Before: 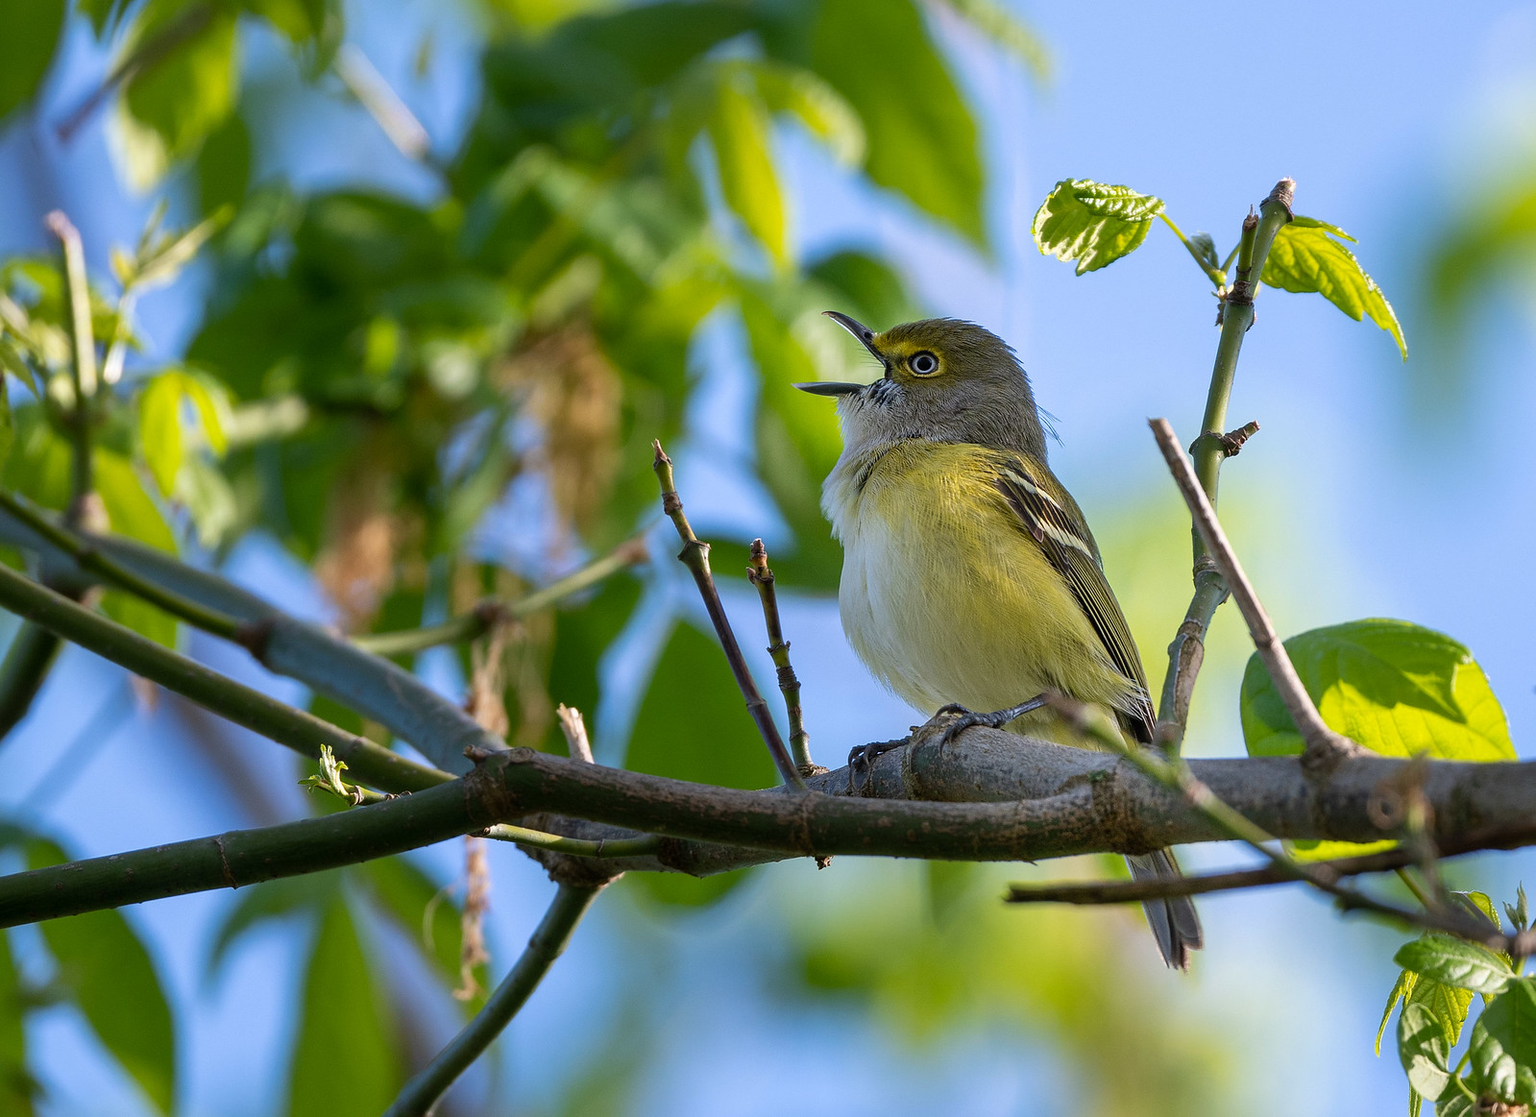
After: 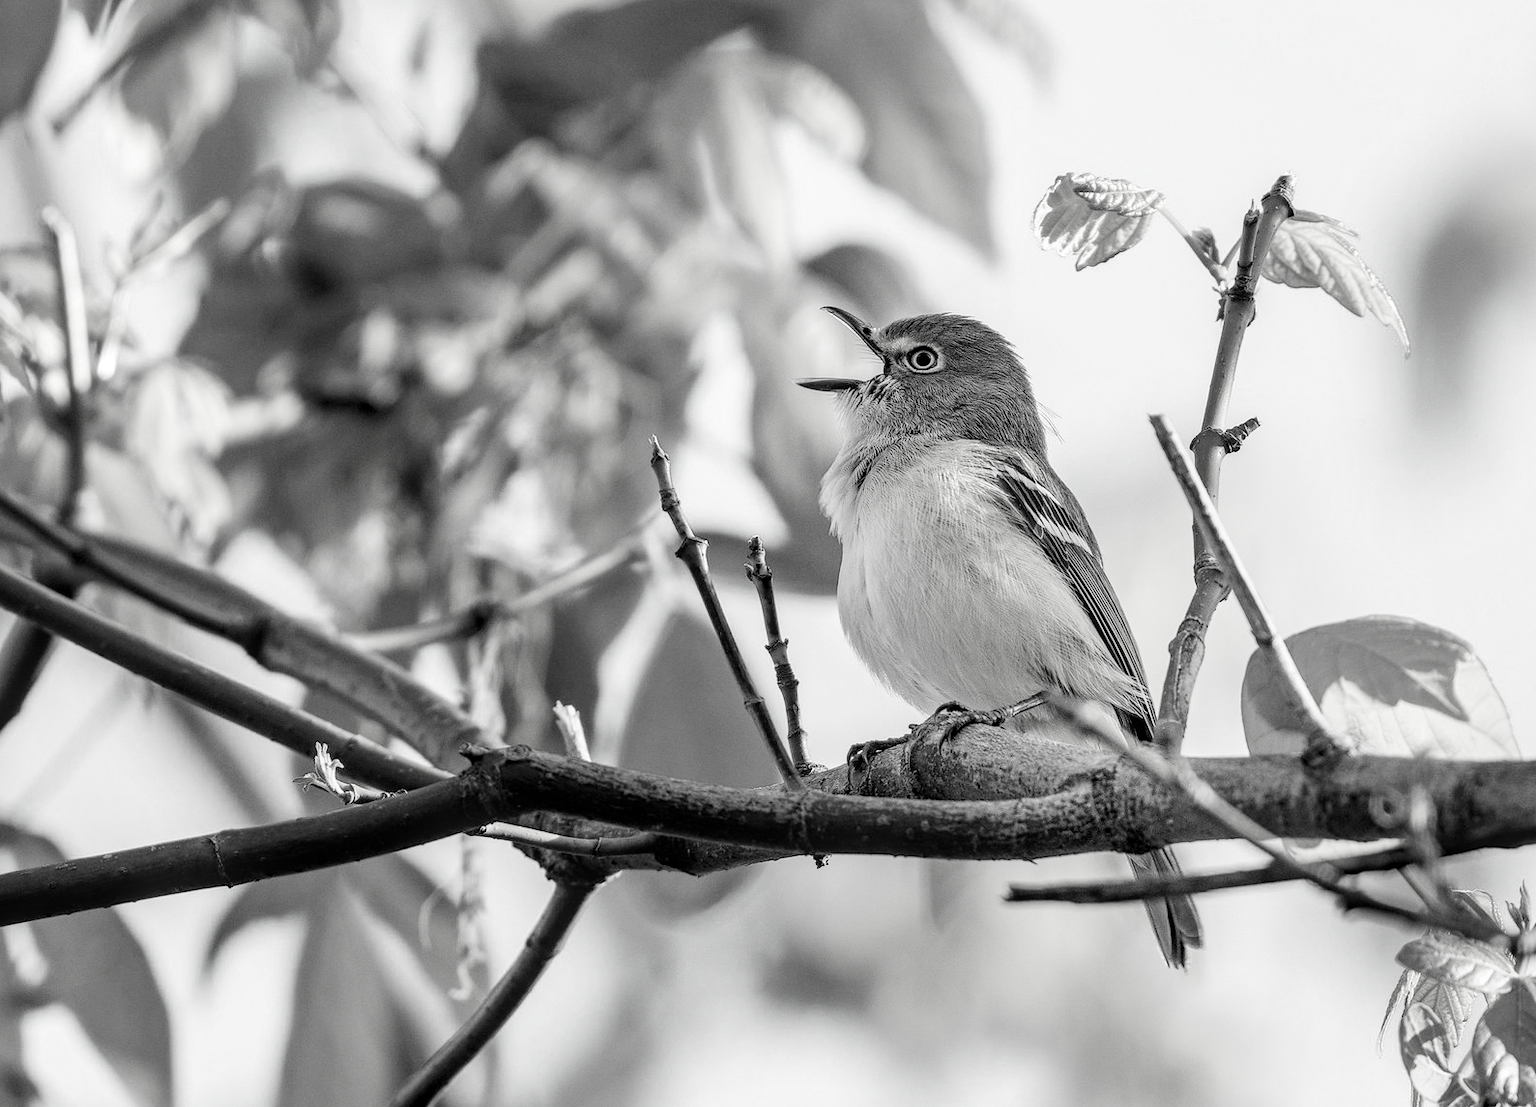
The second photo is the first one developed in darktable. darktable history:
exposure: black level correction 0, exposure 0.948 EV, compensate highlight preservation false
crop: left 0.443%, top 0.607%, right 0.153%, bottom 0.842%
haze removal: compatibility mode true, adaptive false
local contrast: on, module defaults
filmic rgb: black relative exposure -5.14 EV, white relative exposure 3.52 EV, hardness 3.18, contrast 1.202, highlights saturation mix -49.42%, color science v5 (2021), contrast in shadows safe, contrast in highlights safe
